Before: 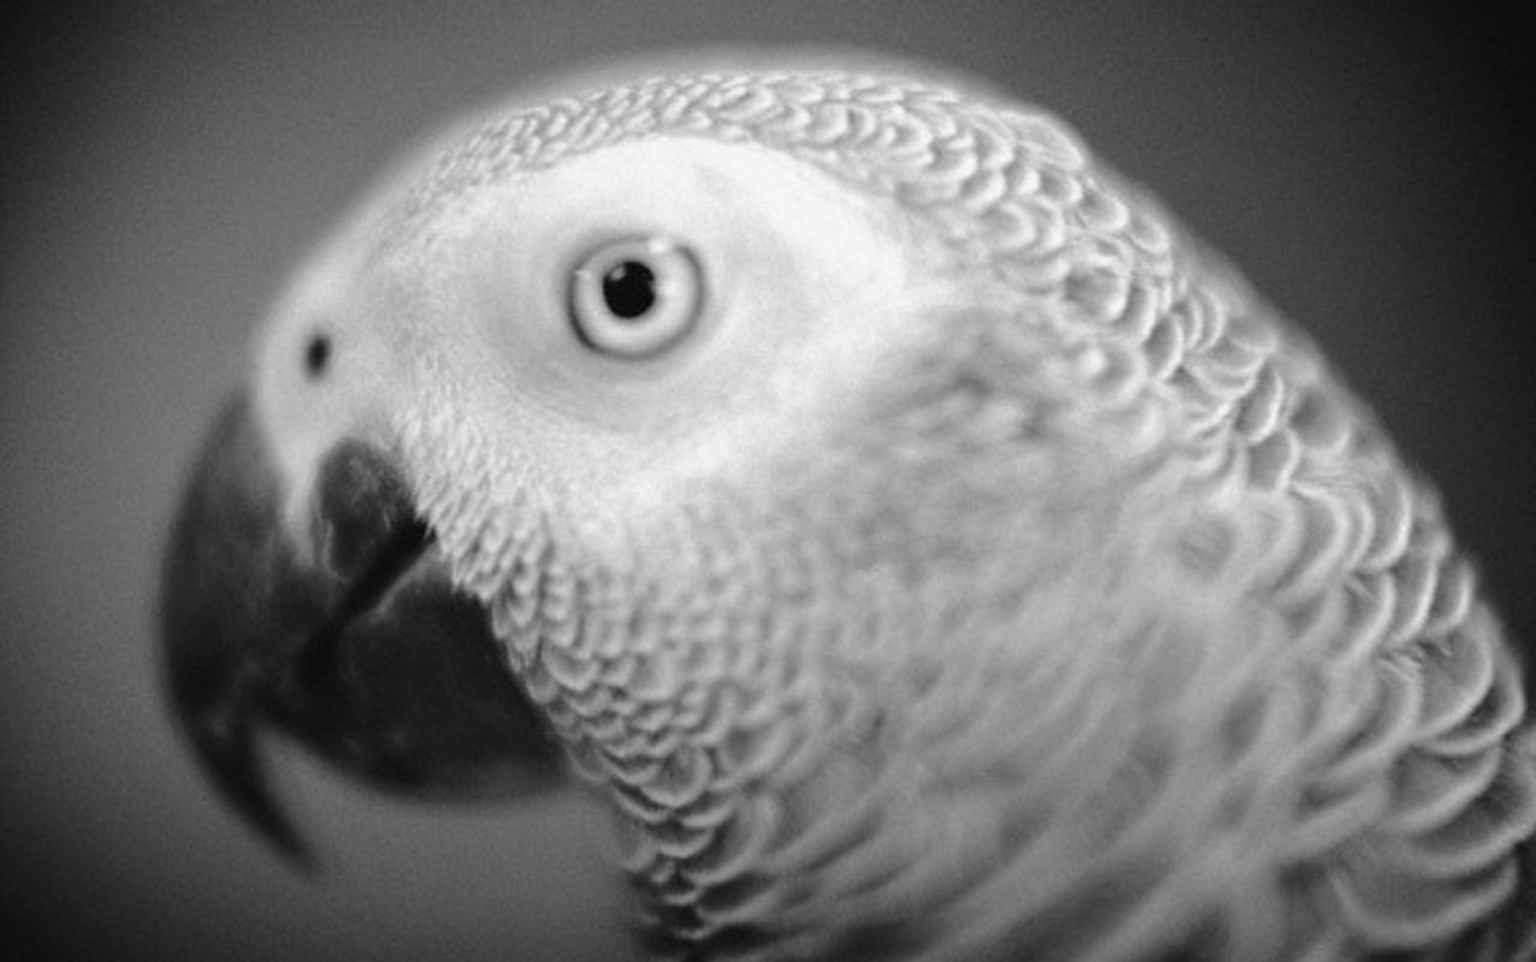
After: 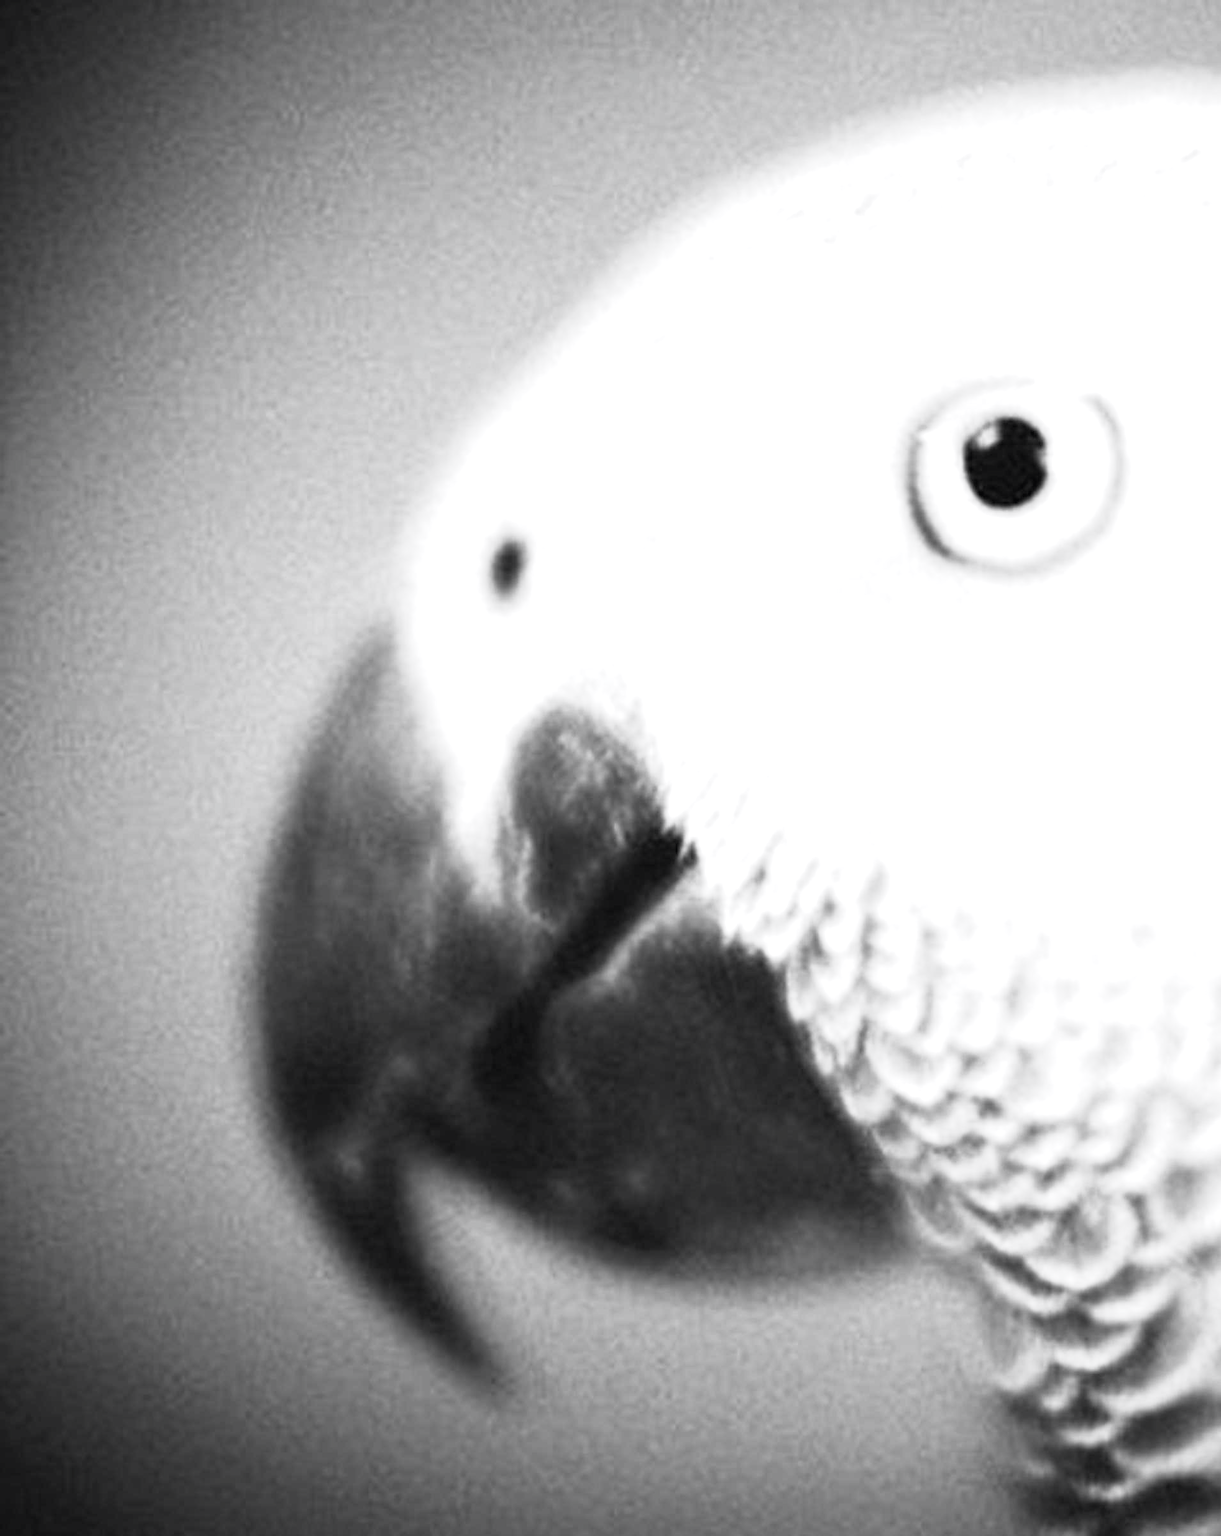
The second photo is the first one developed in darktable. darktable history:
sharpen: radius 1.819, amount 0.411, threshold 1.206
crop and rotate: left 0.007%, top 0%, right 50.208%
exposure: black level correction 0, exposure 1.384 EV, compensate exposure bias true, compensate highlight preservation false
tone curve: curves: ch0 [(0, 0.013) (0.054, 0.018) (0.205, 0.191) (0.289, 0.292) (0.39, 0.424) (0.493, 0.551) (0.647, 0.752) (0.778, 0.895) (1, 0.998)]; ch1 [(0, 0) (0.385, 0.343) (0.439, 0.415) (0.494, 0.495) (0.501, 0.501) (0.51, 0.509) (0.54, 0.546) (0.586, 0.606) (0.66, 0.701) (0.783, 0.804) (1, 1)]; ch2 [(0, 0) (0.32, 0.281) (0.403, 0.399) (0.441, 0.428) (0.47, 0.469) (0.498, 0.496) (0.524, 0.538) (0.566, 0.579) (0.633, 0.665) (0.7, 0.711) (1, 1)], color space Lab, independent channels, preserve colors none
